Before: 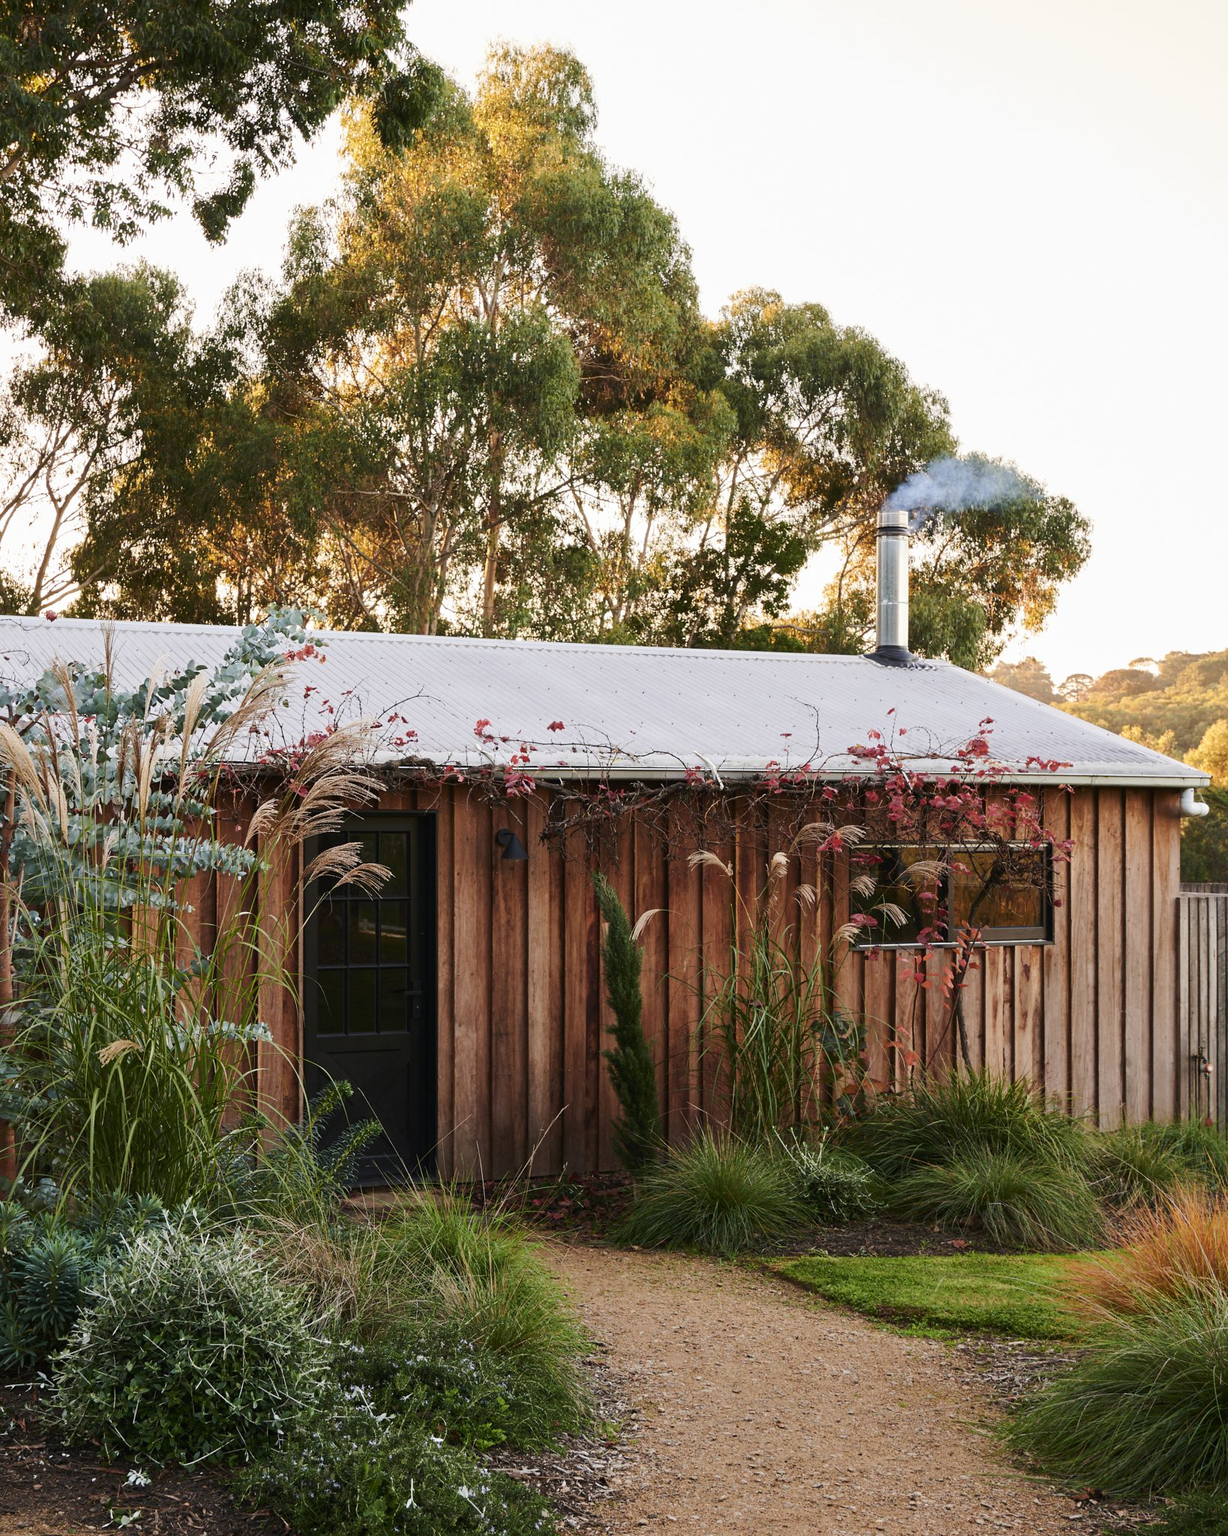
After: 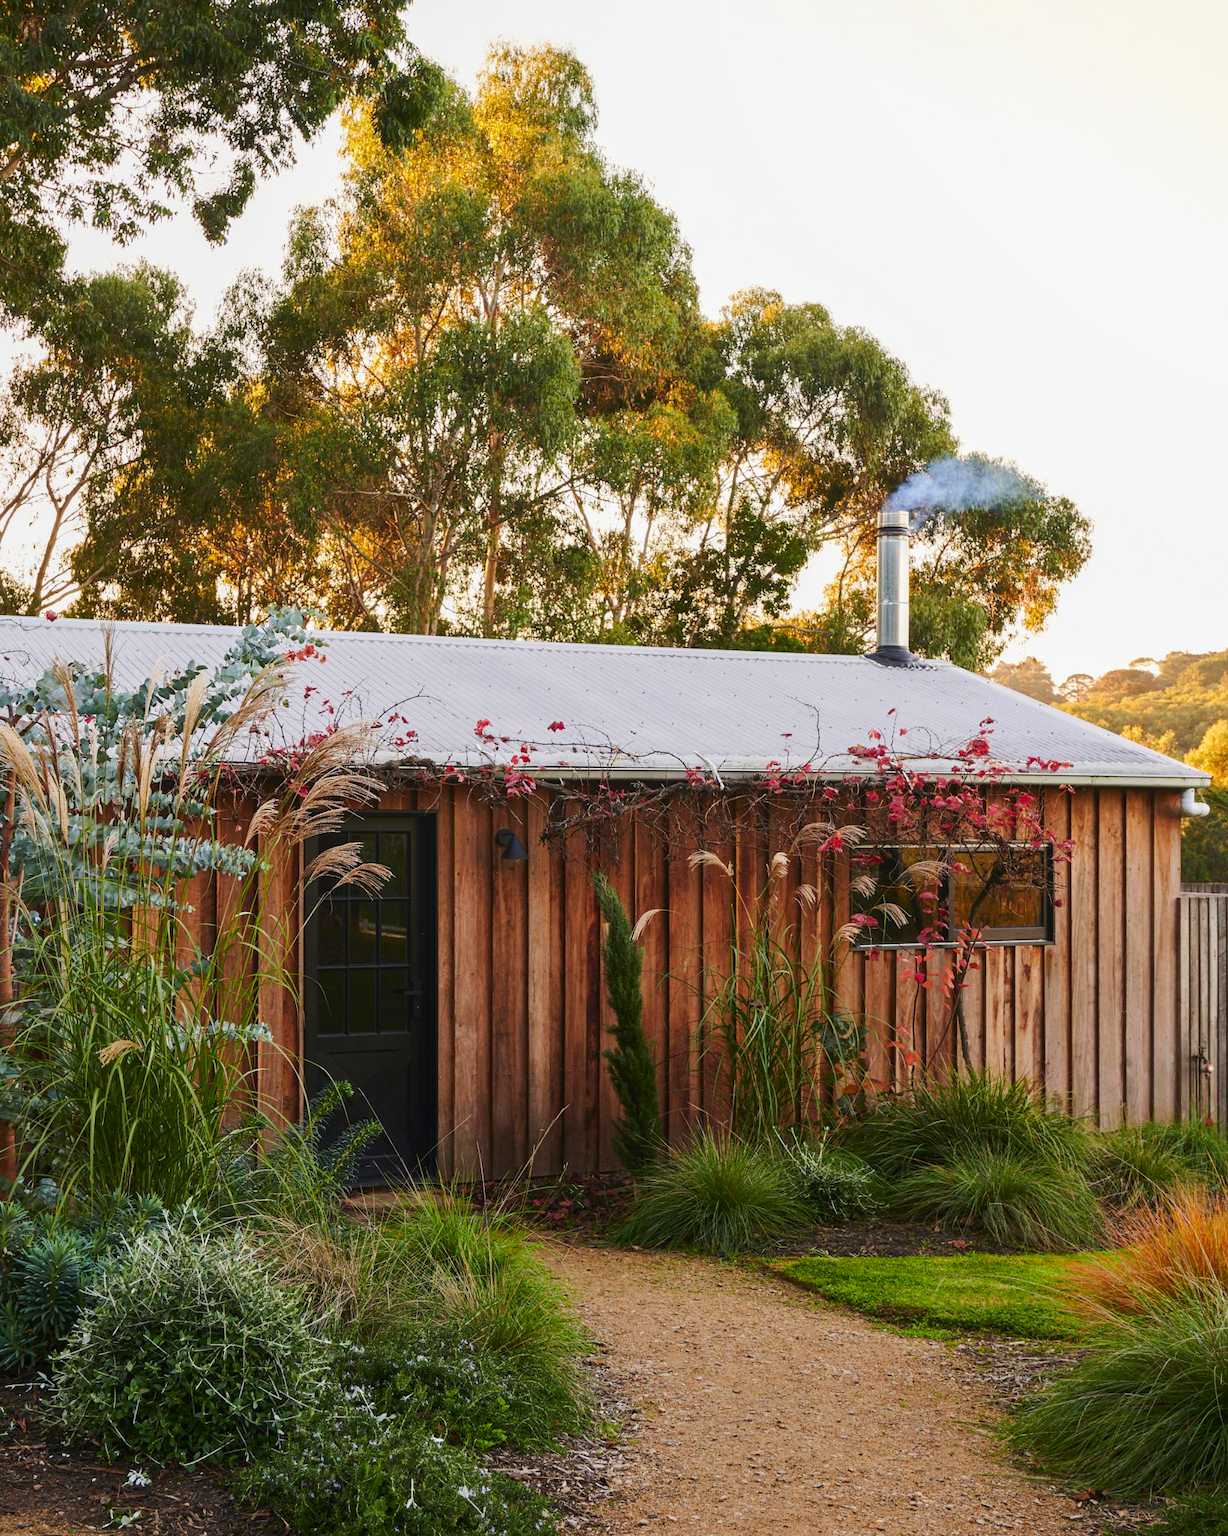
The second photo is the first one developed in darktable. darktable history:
color correction: highlights b* 0.044, saturation 1.36
local contrast: detail 109%
